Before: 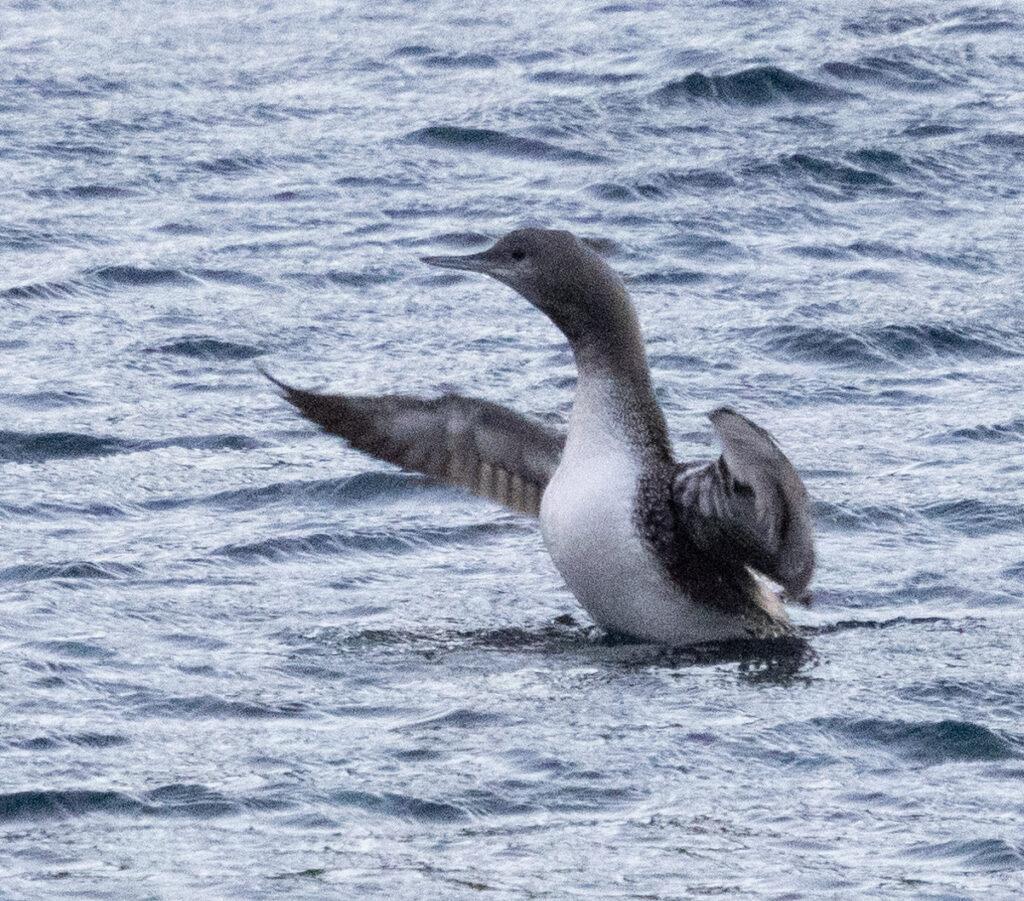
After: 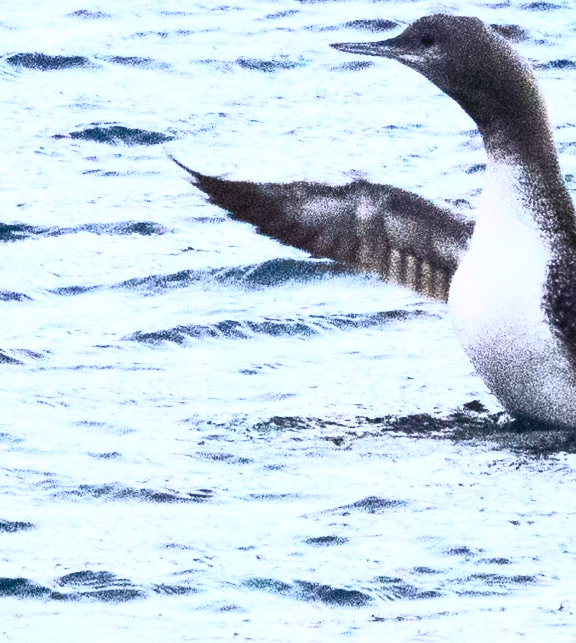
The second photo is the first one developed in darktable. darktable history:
contrast brightness saturation: contrast 0.83, brightness 0.59, saturation 0.59
crop: left 8.966%, top 23.852%, right 34.699%, bottom 4.703%
